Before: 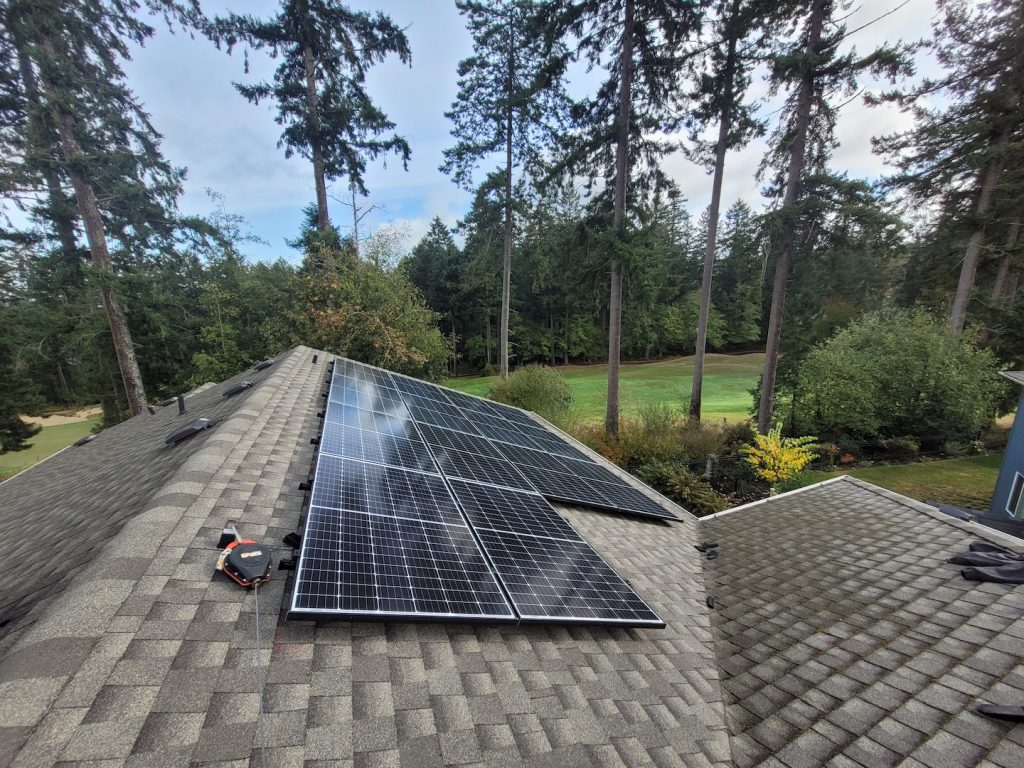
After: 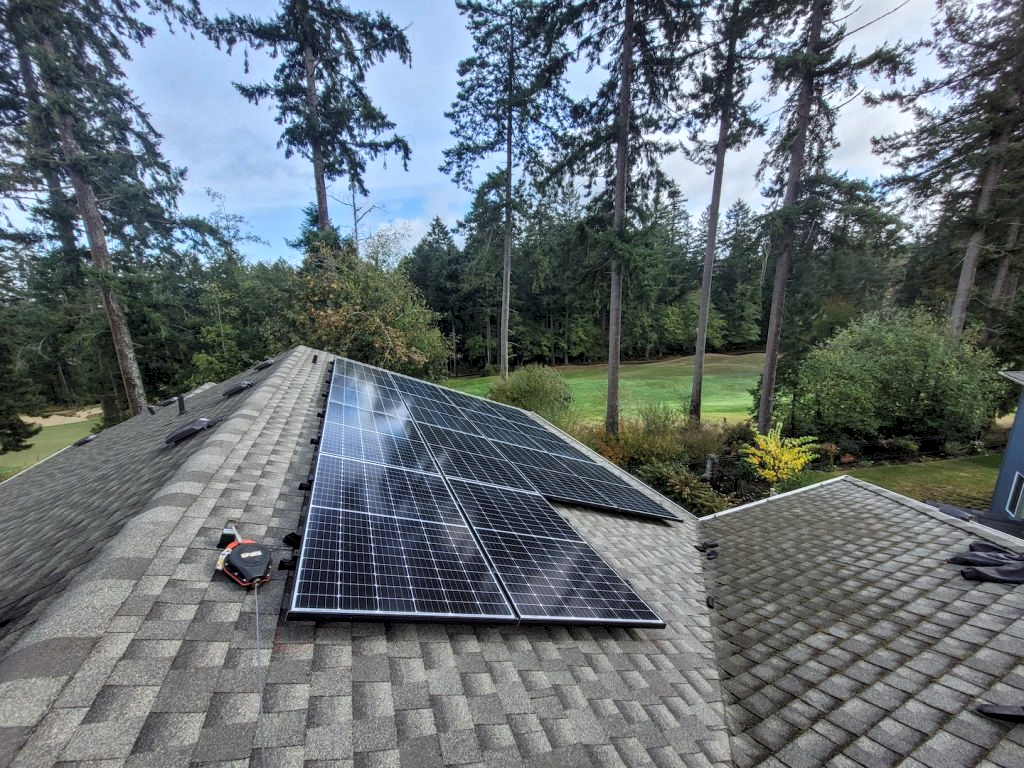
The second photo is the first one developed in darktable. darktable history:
local contrast: detail 130%
white balance: red 0.967, blue 1.049
